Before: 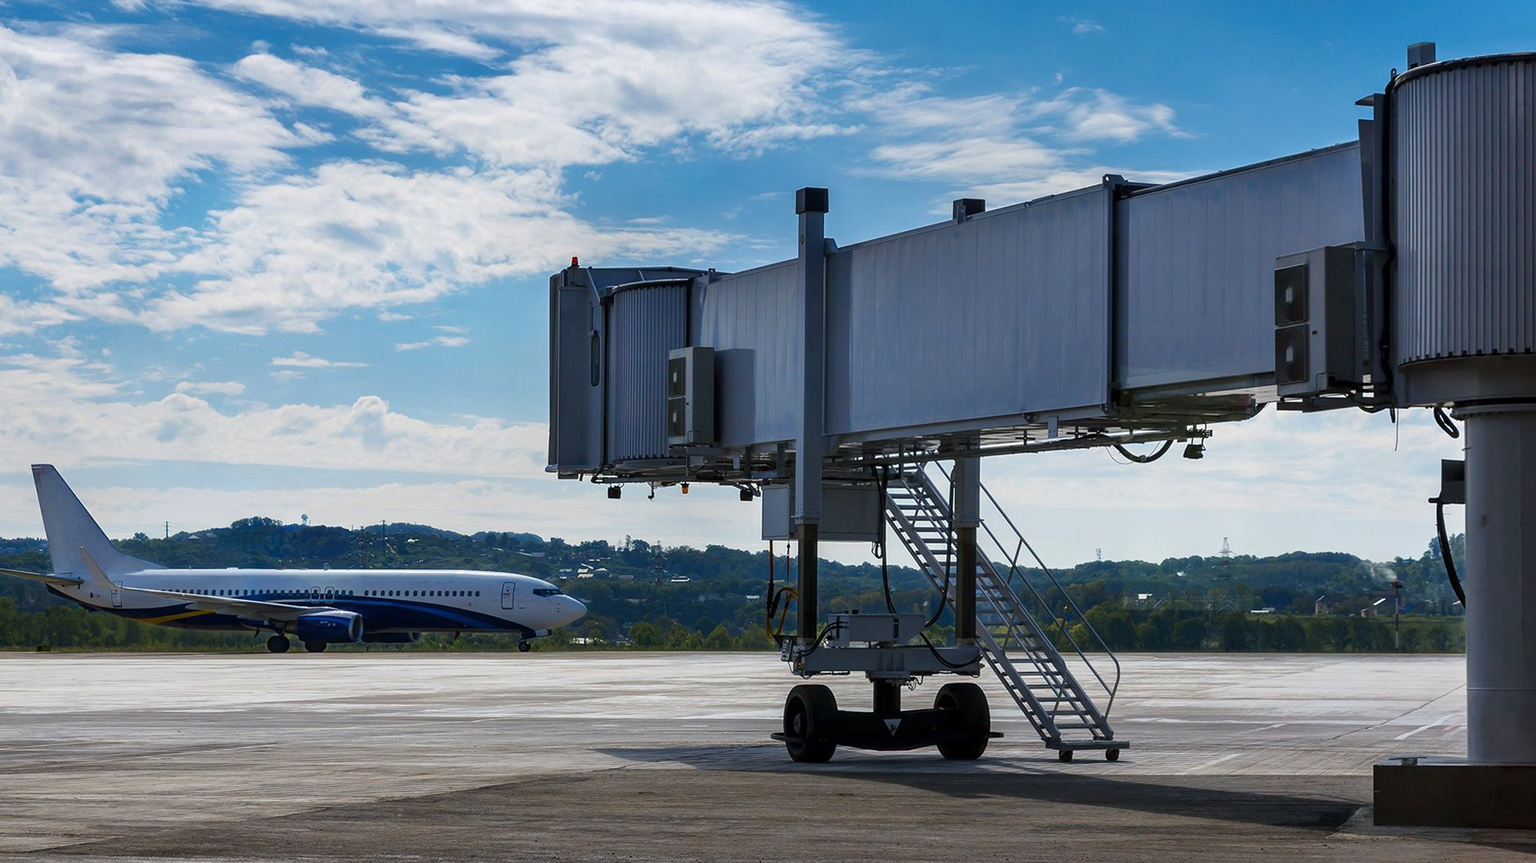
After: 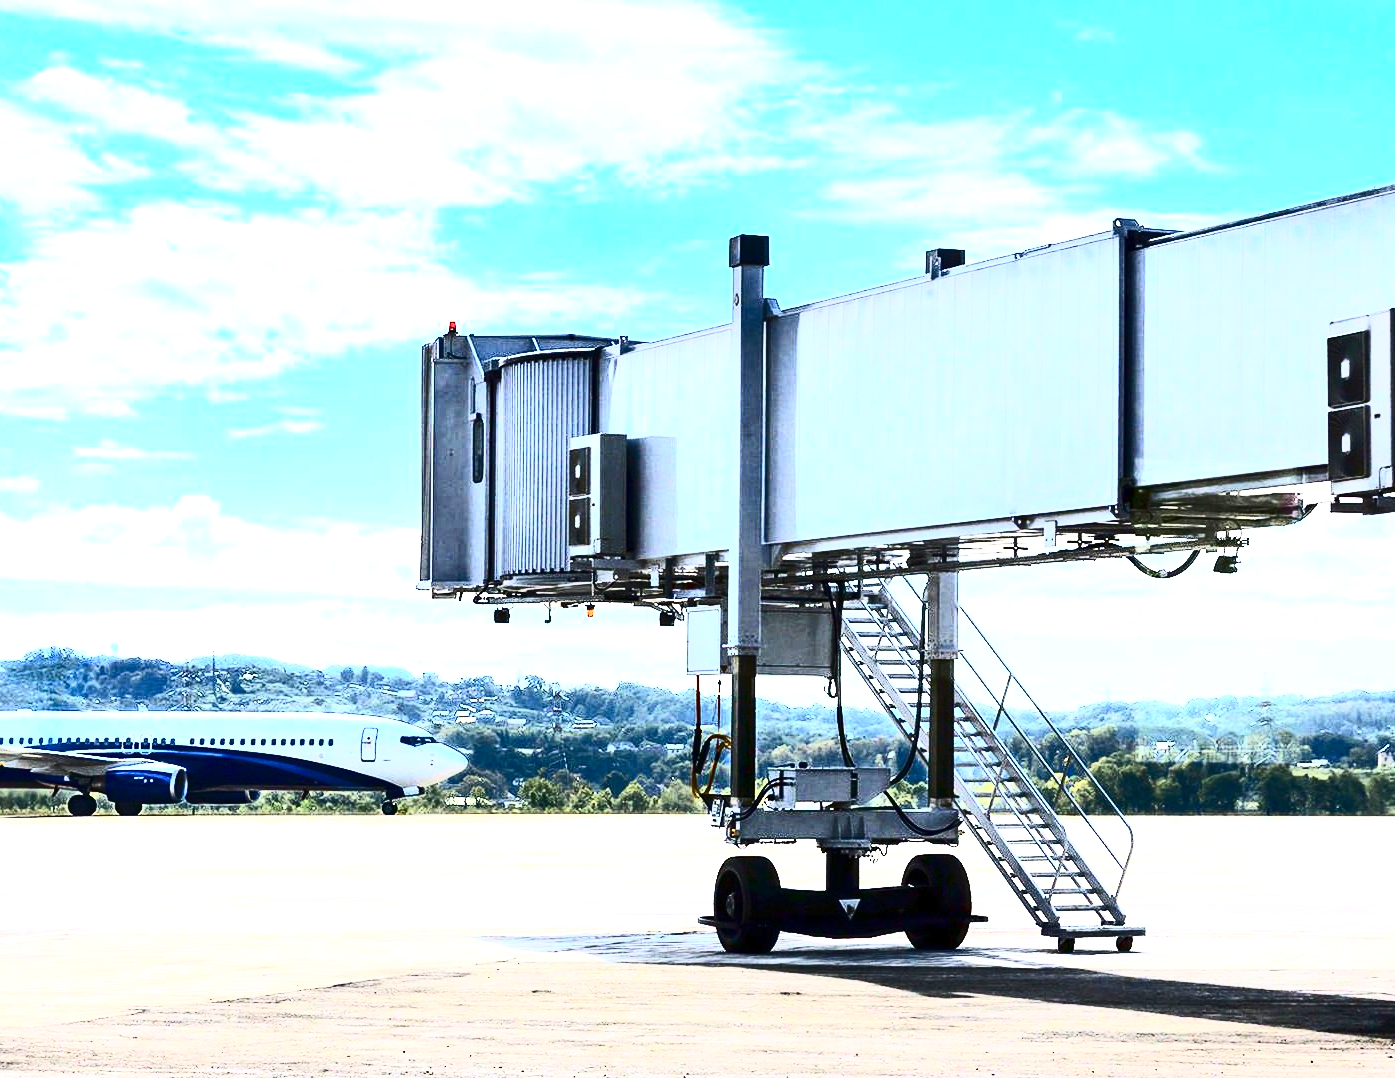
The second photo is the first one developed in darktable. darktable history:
contrast brightness saturation: contrast 0.916, brightness 0.195
exposure: exposure 2.282 EV, compensate highlight preservation false
crop: left 13.902%, right 13.417%
